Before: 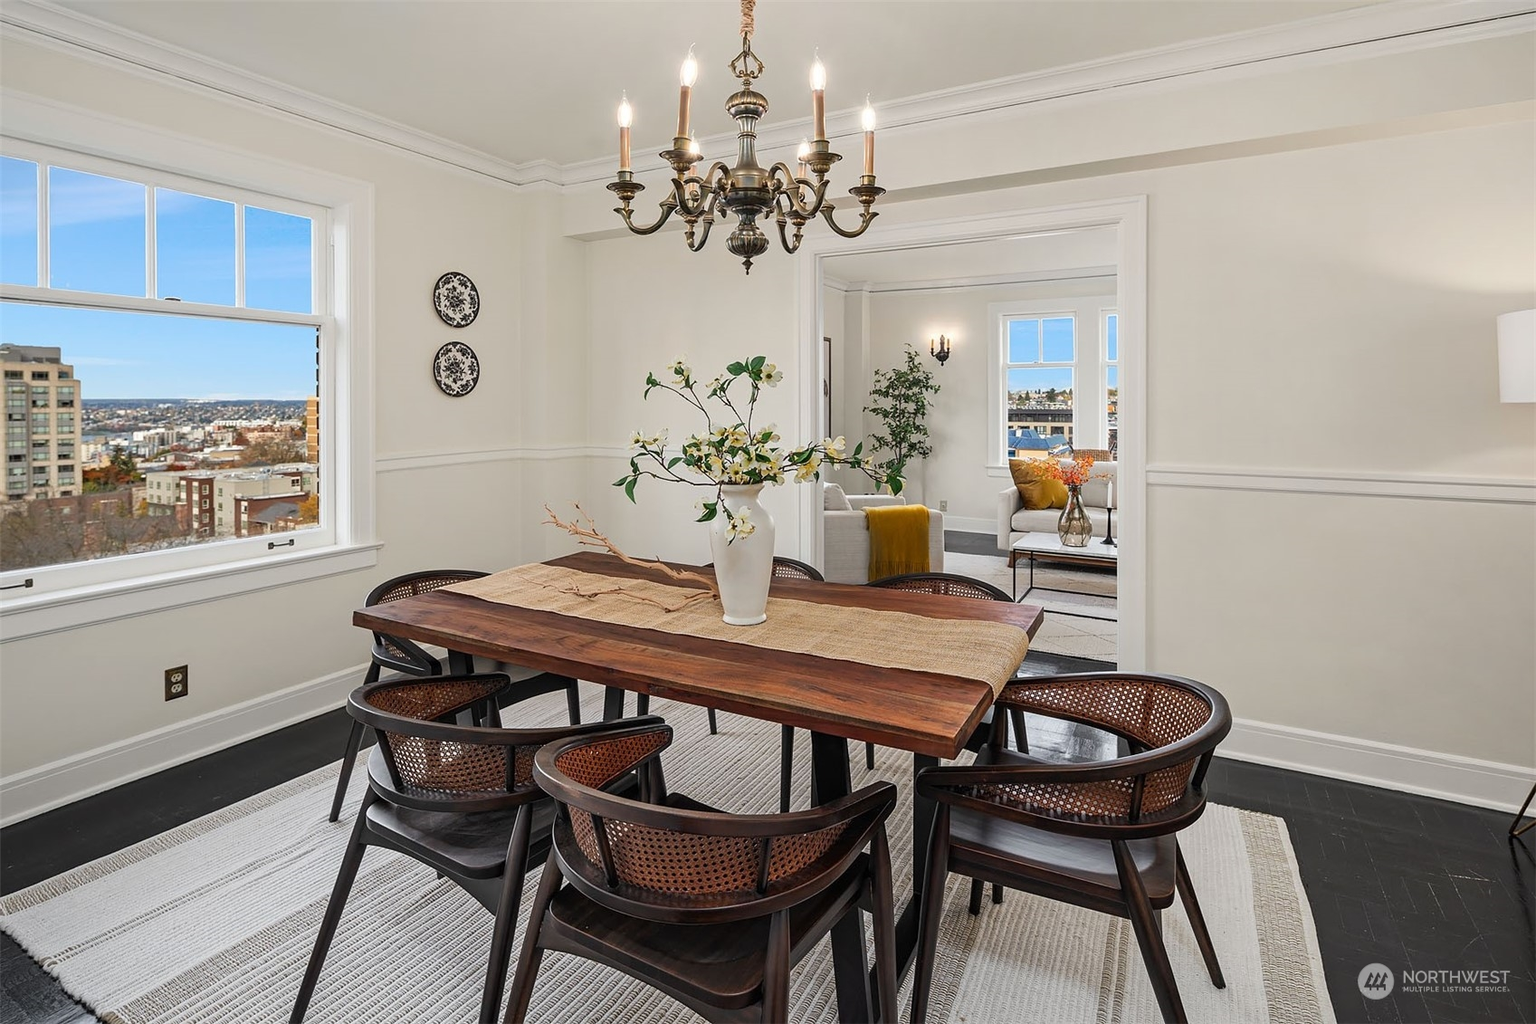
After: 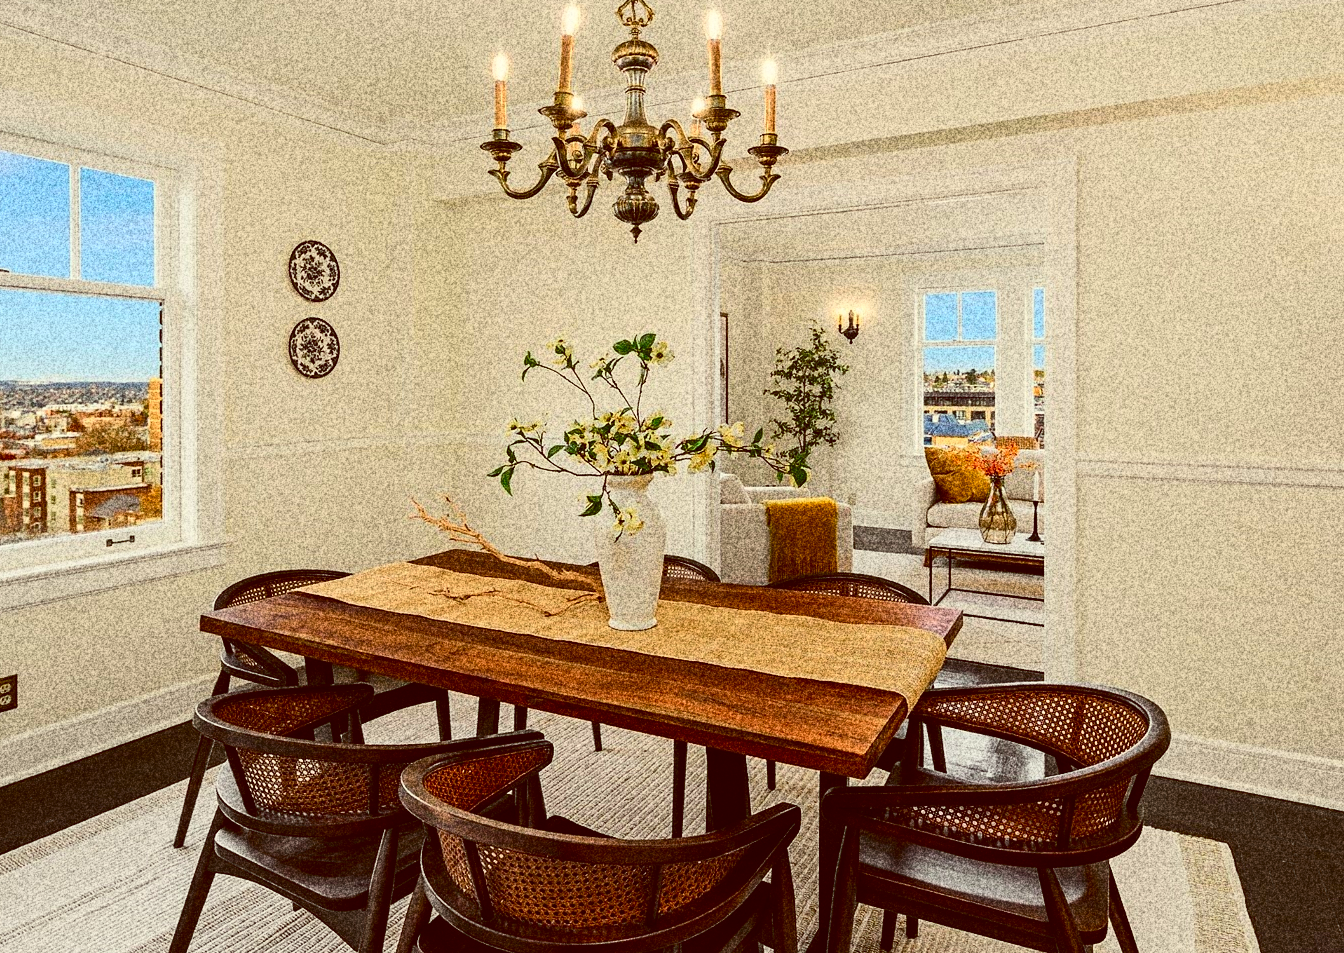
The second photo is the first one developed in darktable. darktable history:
tone curve: curves: ch0 [(0, 0) (0.126, 0.061) (0.338, 0.285) (0.494, 0.518) (0.703, 0.762) (1, 1)]; ch1 [(0, 0) (0.389, 0.313) (0.457, 0.442) (0.5, 0.501) (0.55, 0.578) (1, 1)]; ch2 [(0, 0) (0.44, 0.424) (0.501, 0.499) (0.557, 0.564) (0.613, 0.67) (0.707, 0.746) (1, 1)], color space Lab, independent channels, preserve colors none
grain: coarseness 30.02 ISO, strength 100%
crop: left 11.225%, top 5.381%, right 9.565%, bottom 10.314%
color balance: lift [1.001, 1.007, 1, 0.993], gamma [1.023, 1.026, 1.01, 0.974], gain [0.964, 1.059, 1.073, 0.927]
